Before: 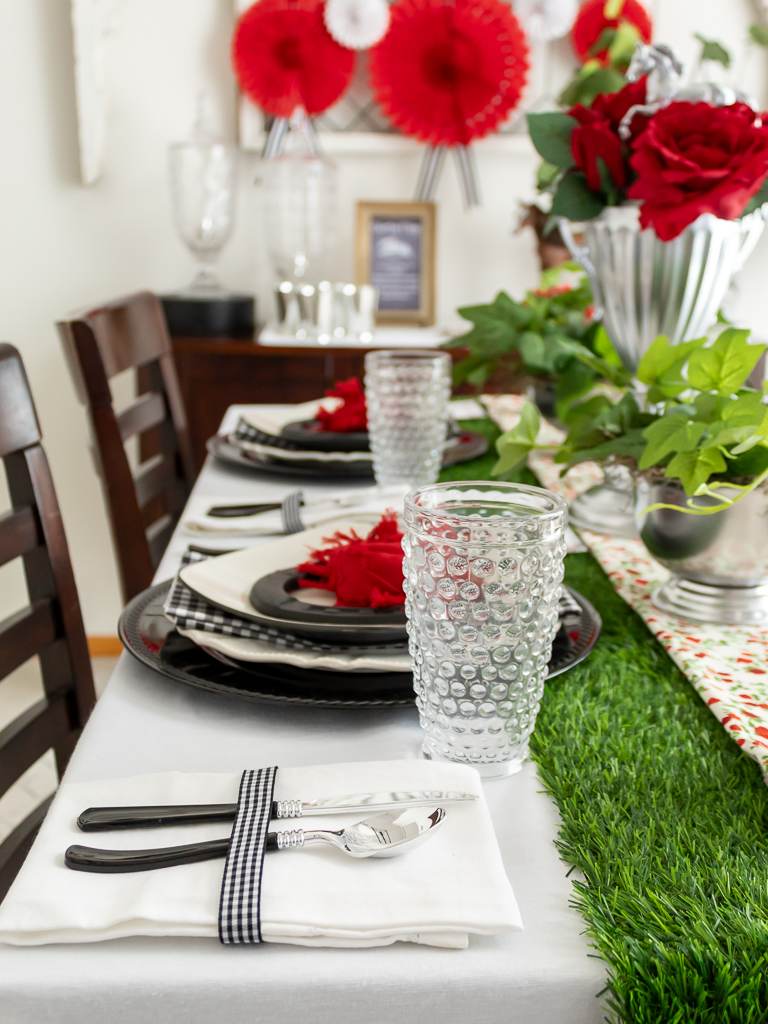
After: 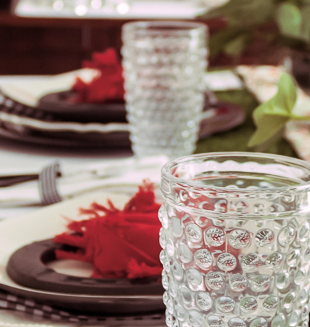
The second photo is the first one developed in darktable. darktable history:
split-toning: highlights › hue 298.8°, highlights › saturation 0.73, compress 41.76%
crop: left 31.751%, top 32.172%, right 27.8%, bottom 35.83%
